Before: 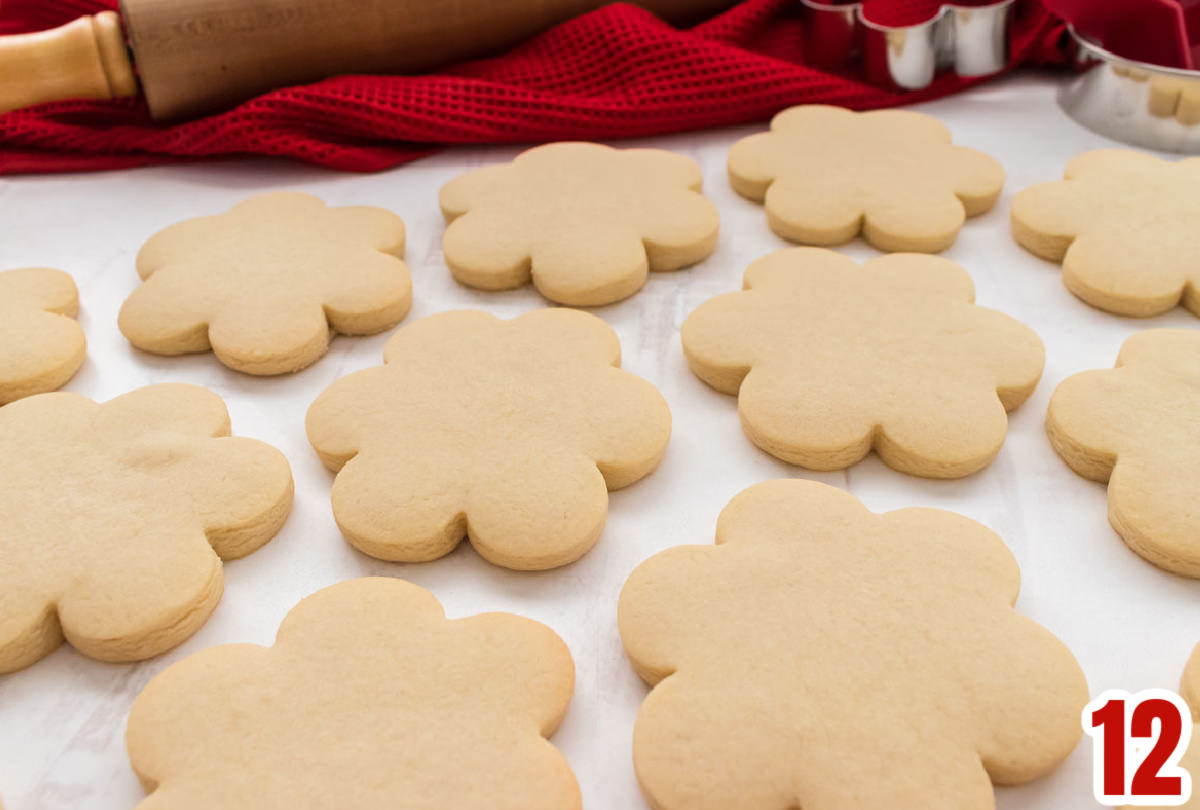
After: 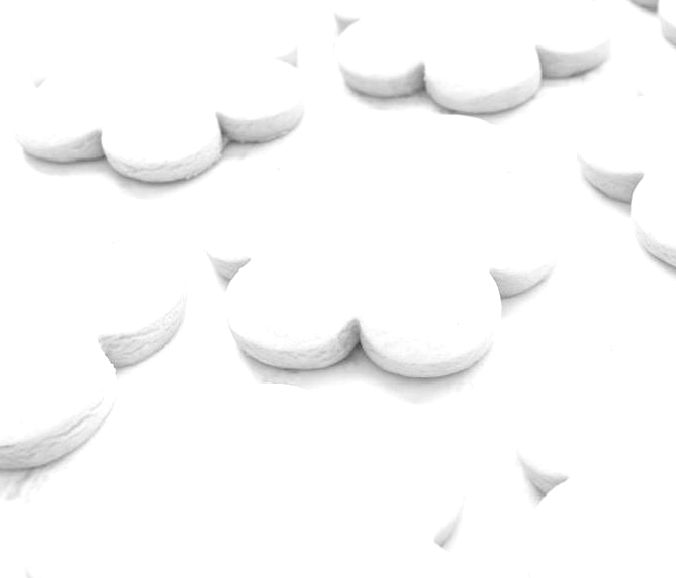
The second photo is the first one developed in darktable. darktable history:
exposure: black level correction 0.001, exposure 1.398 EV, compensate exposure bias true, compensate highlight preservation false
monochrome: on, module defaults
contrast brightness saturation: contrast -0.15, brightness 0.05, saturation -0.12
crop: left 8.966%, top 23.852%, right 34.699%, bottom 4.703%
